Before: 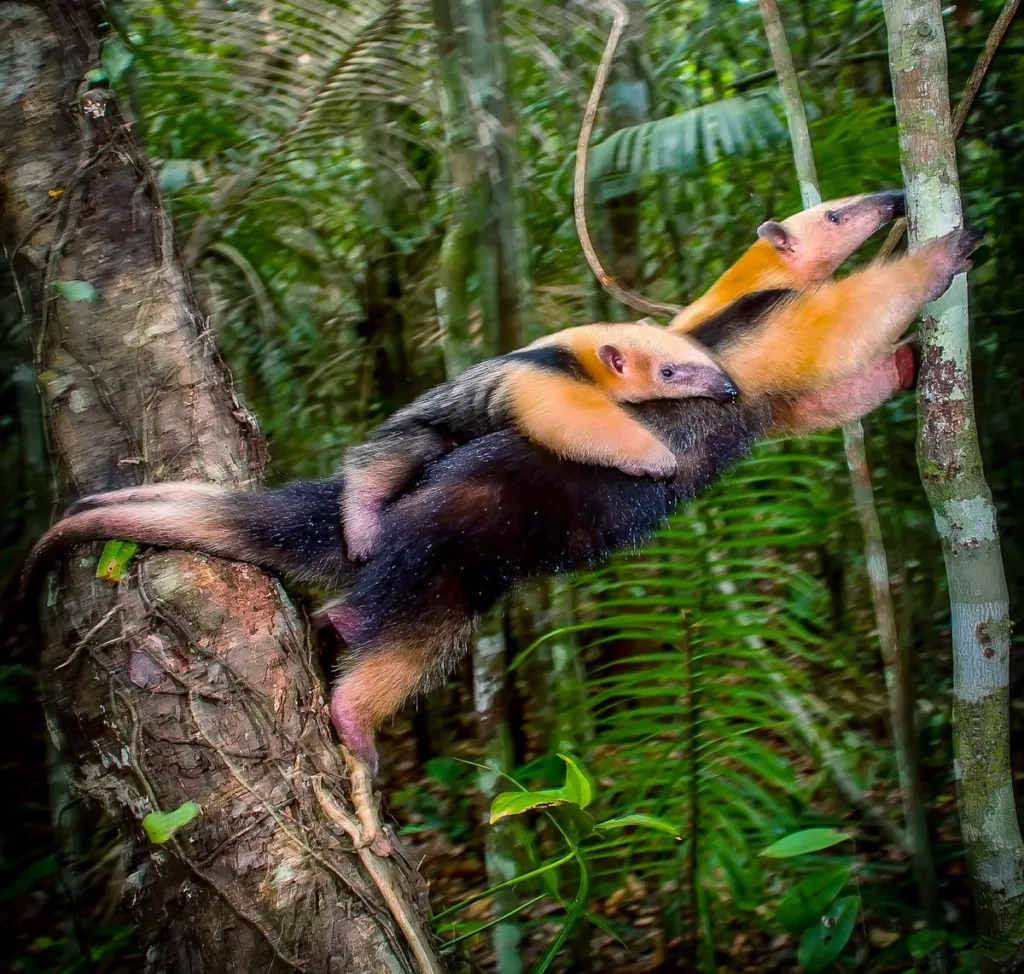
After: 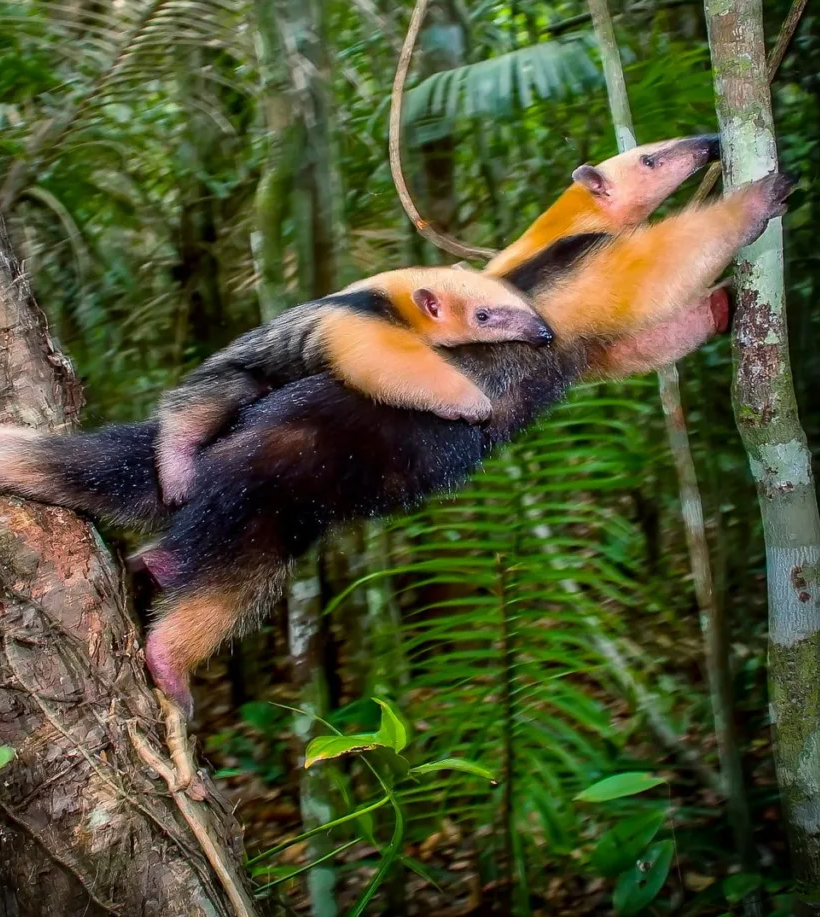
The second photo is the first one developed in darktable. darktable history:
crop and rotate: left 18.143%, top 5.792%, right 1.738%
